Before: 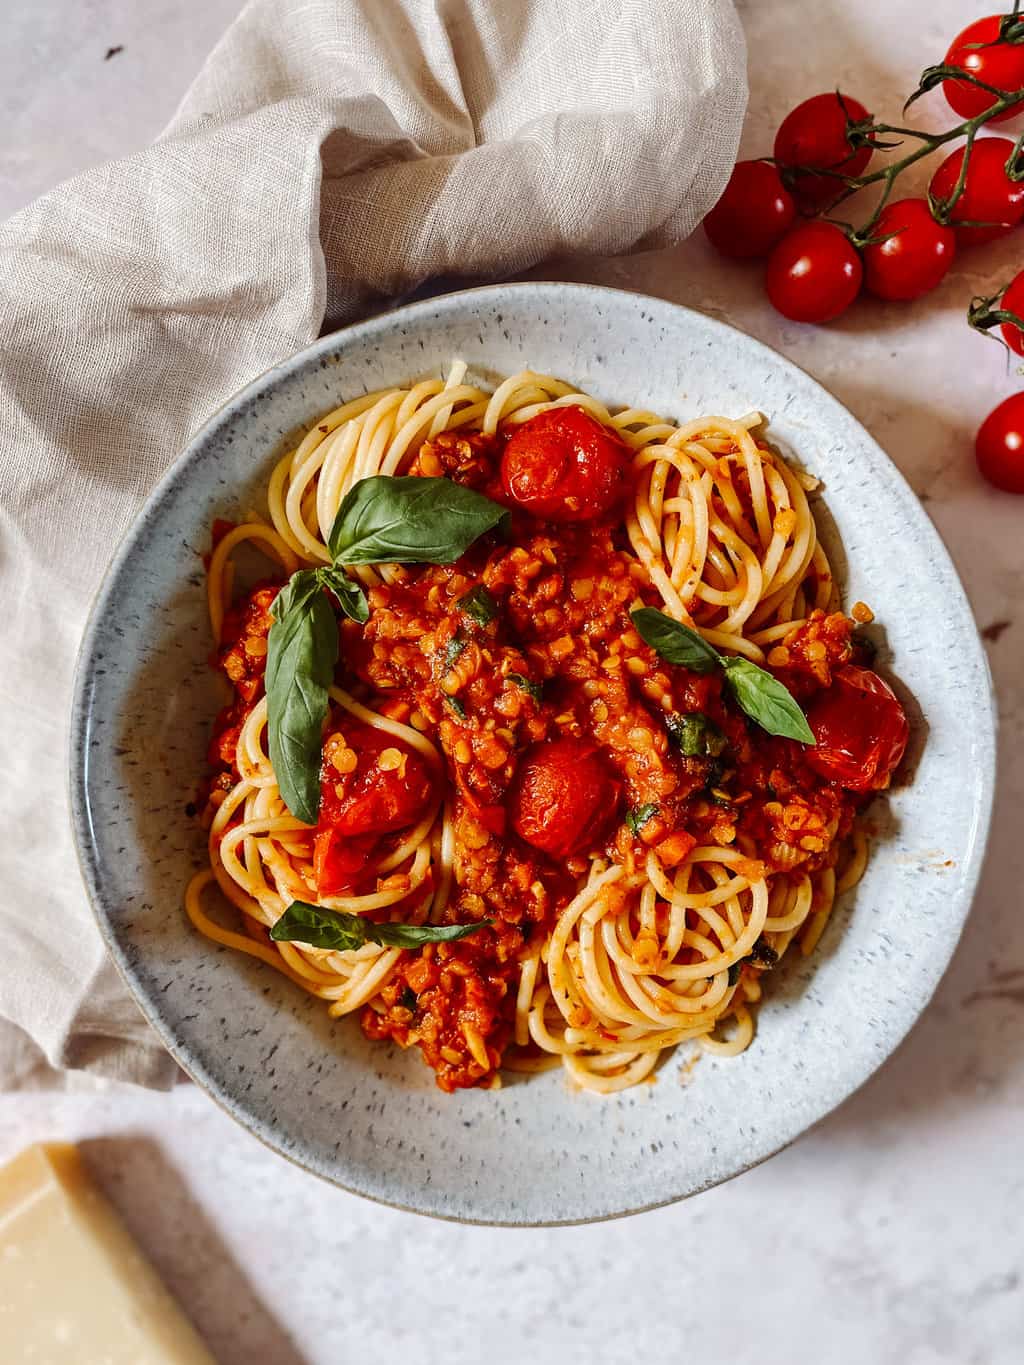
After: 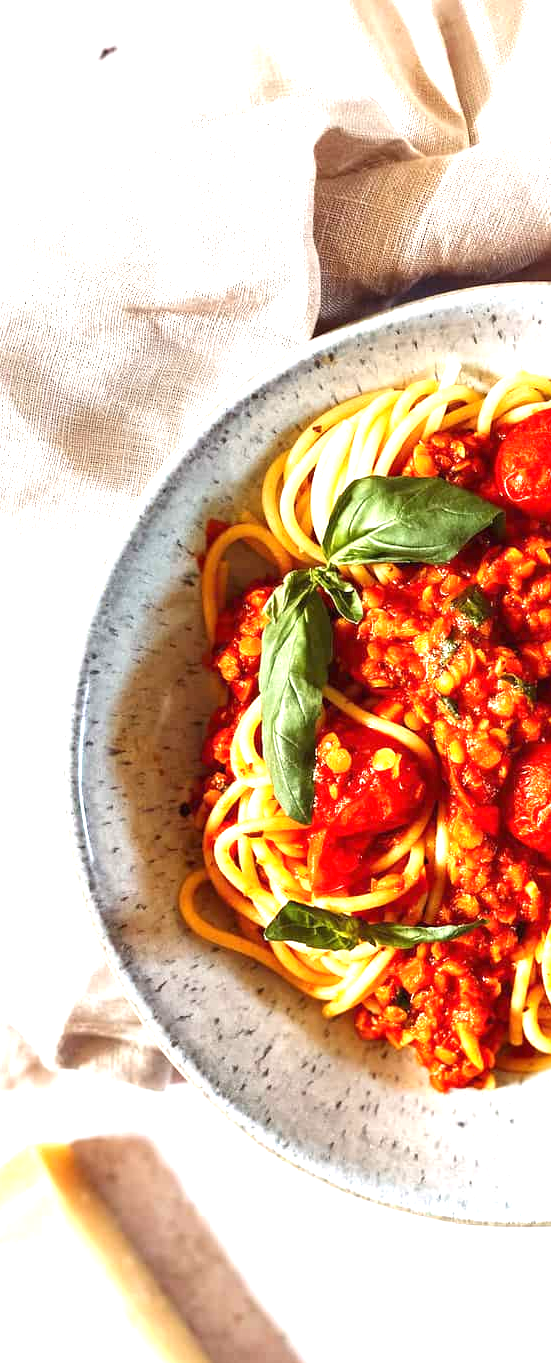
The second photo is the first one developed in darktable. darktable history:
crop: left 0.587%, right 45.588%, bottom 0.086%
exposure: black level correction 0, exposure 1.45 EV, compensate exposure bias true, compensate highlight preservation false
